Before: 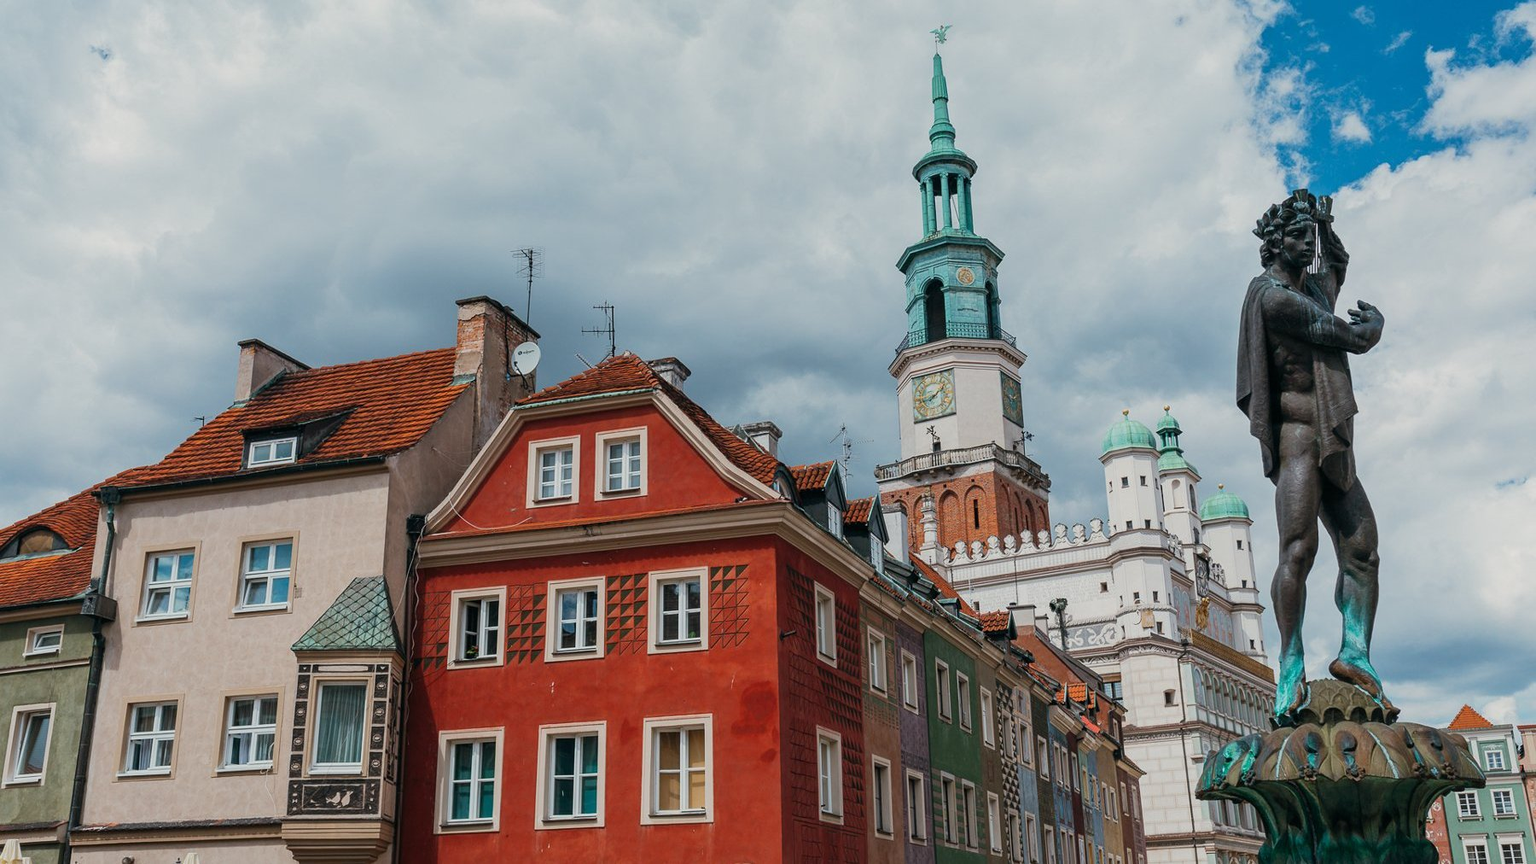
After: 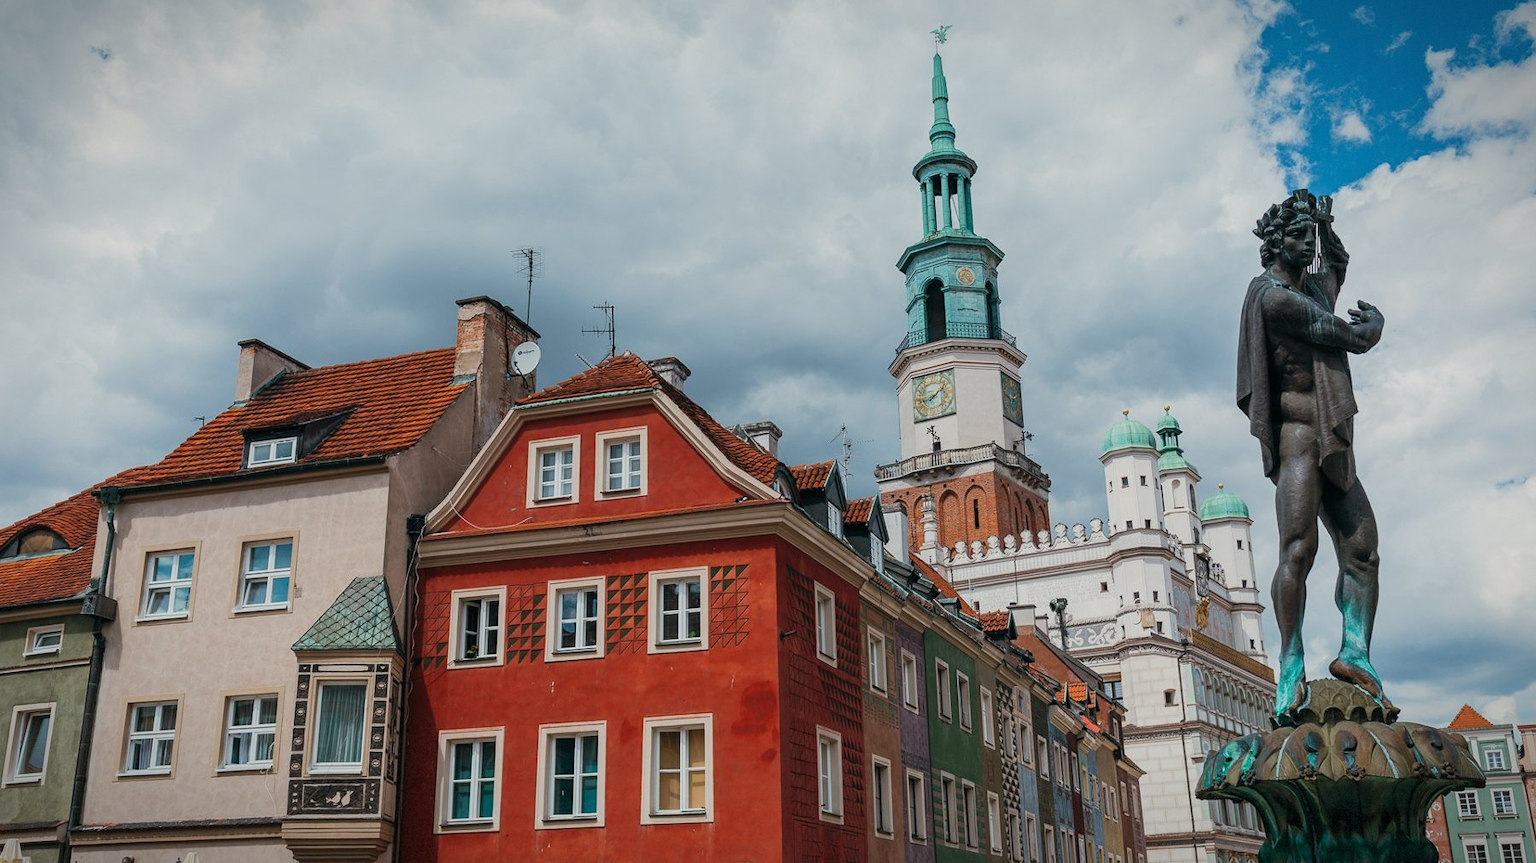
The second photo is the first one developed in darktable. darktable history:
vignetting: fall-off radius 70.1%, saturation -0.02, automatic ratio true, dithering 8-bit output, unbound false
